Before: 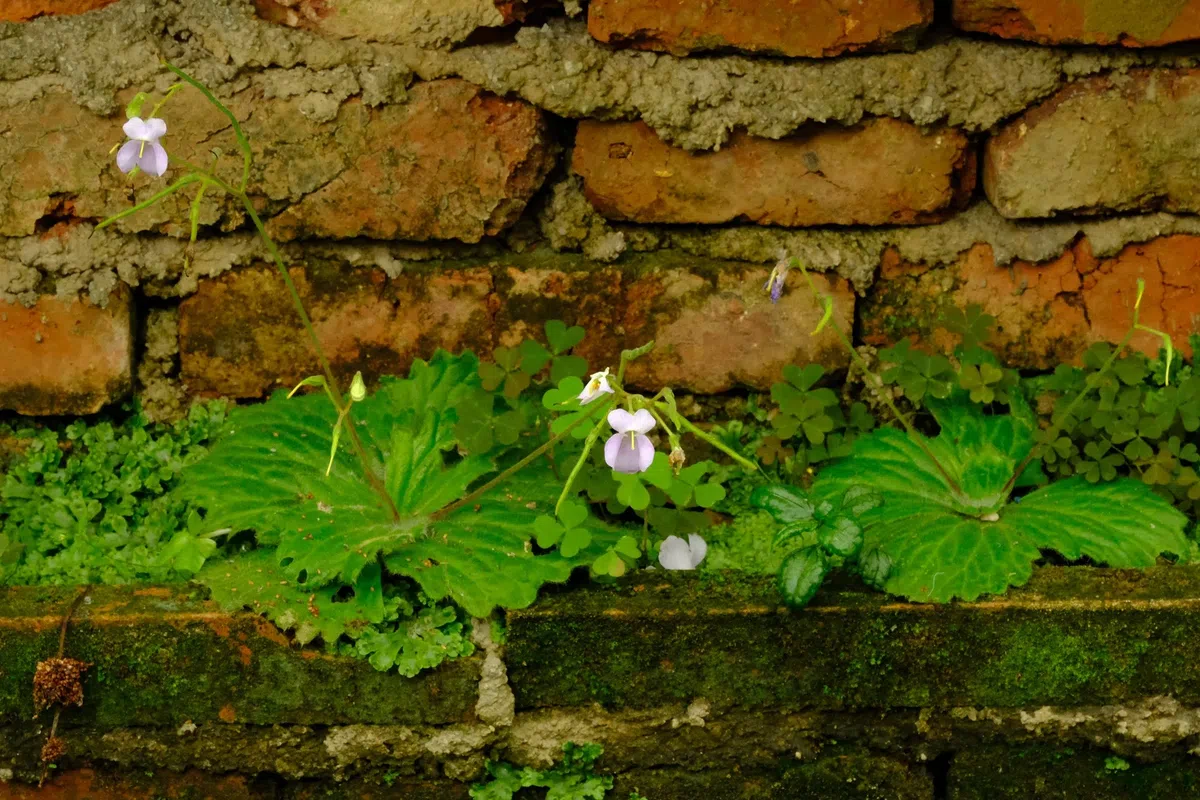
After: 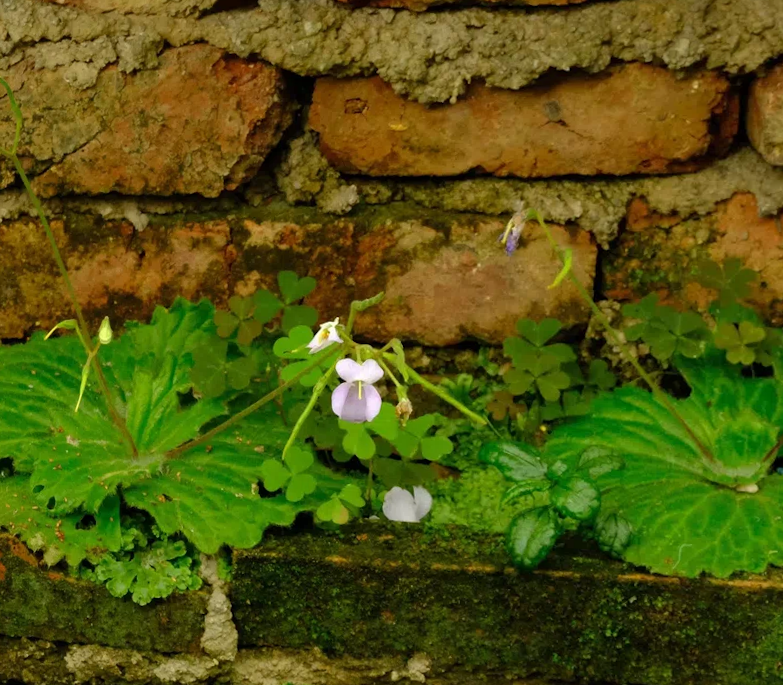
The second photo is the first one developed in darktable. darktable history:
shadows and highlights: shadows 4.1, highlights -17.6, soften with gaussian
crop and rotate: left 14.385%, right 18.948%
rotate and perspective: rotation 1.69°, lens shift (vertical) -0.023, lens shift (horizontal) -0.291, crop left 0.025, crop right 0.988, crop top 0.092, crop bottom 0.842
